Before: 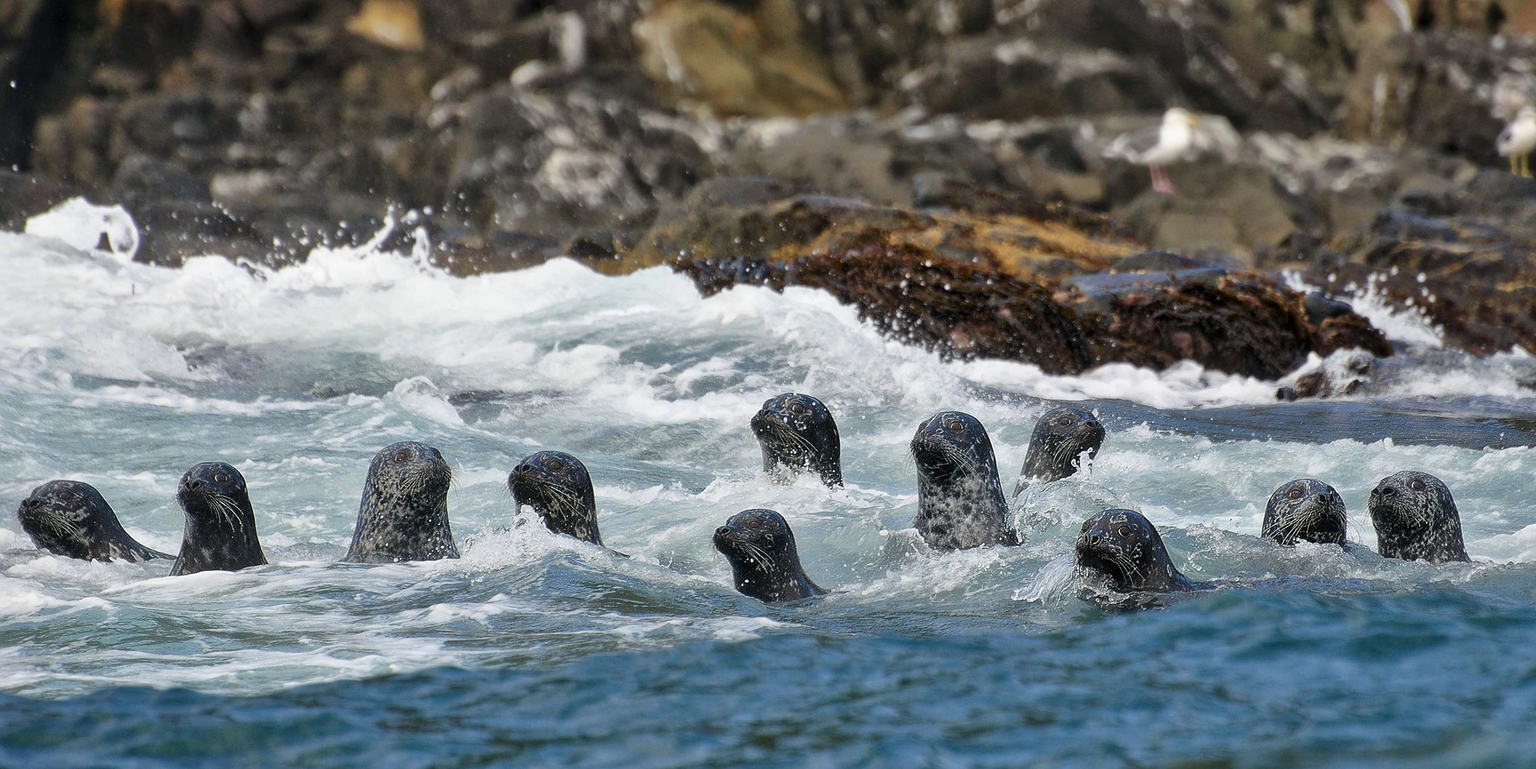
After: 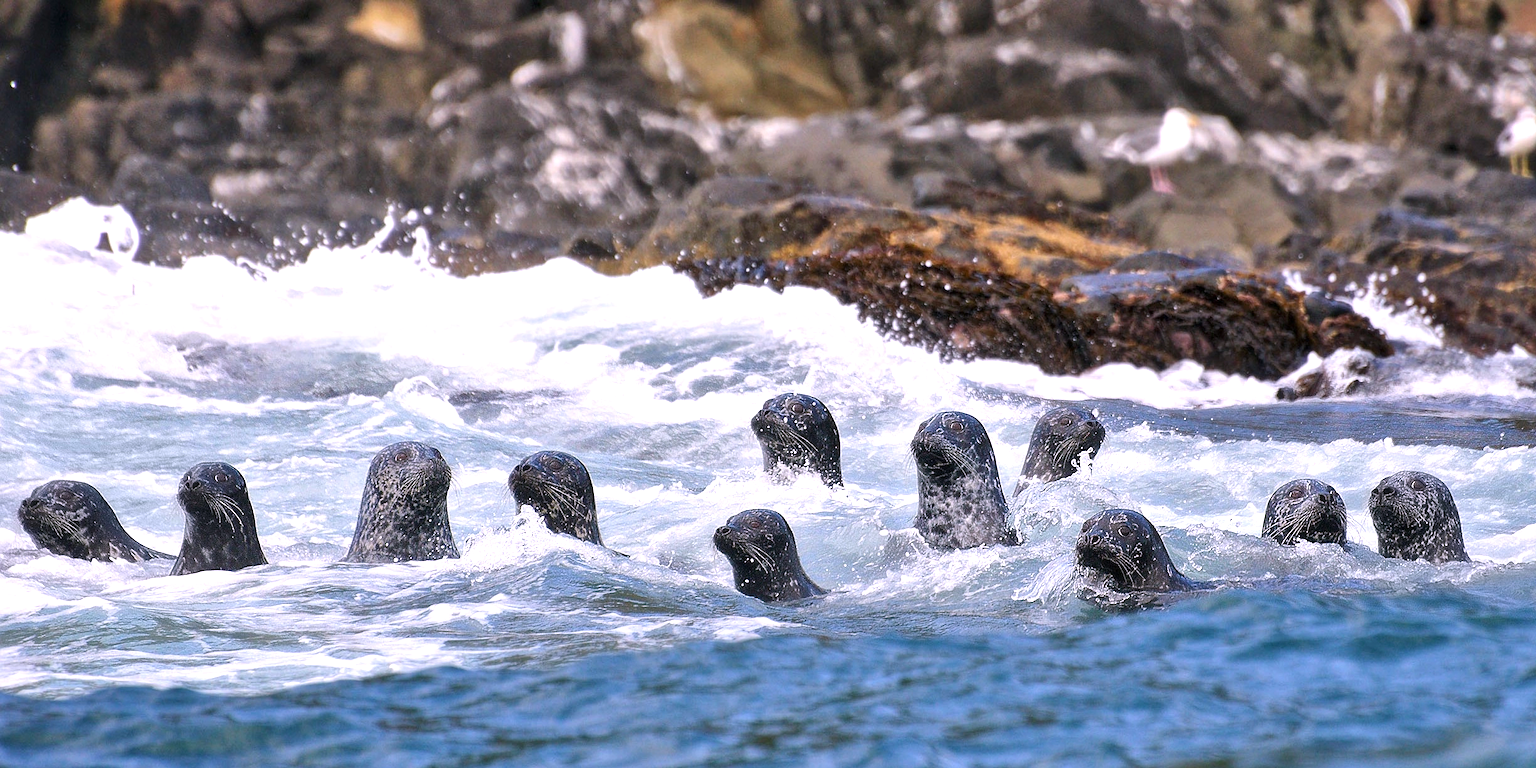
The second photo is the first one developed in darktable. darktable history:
white balance: red 1.066, blue 1.119
tone equalizer: on, module defaults
exposure: exposure 0.648 EV, compensate highlight preservation false
